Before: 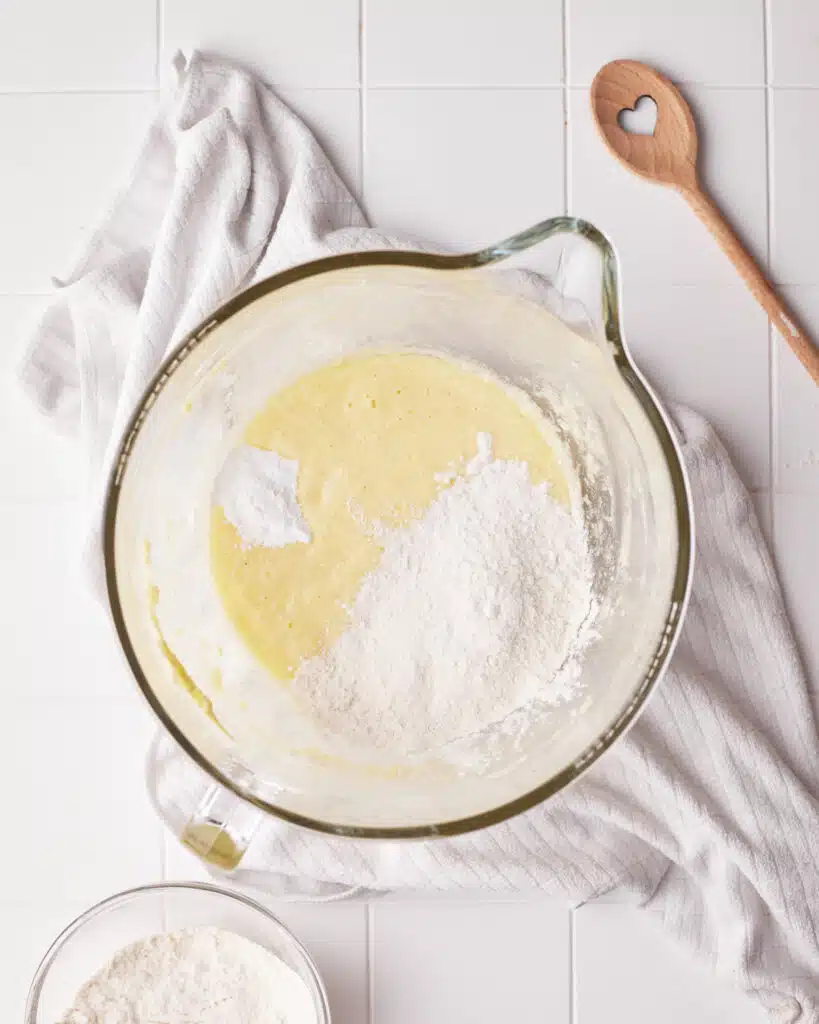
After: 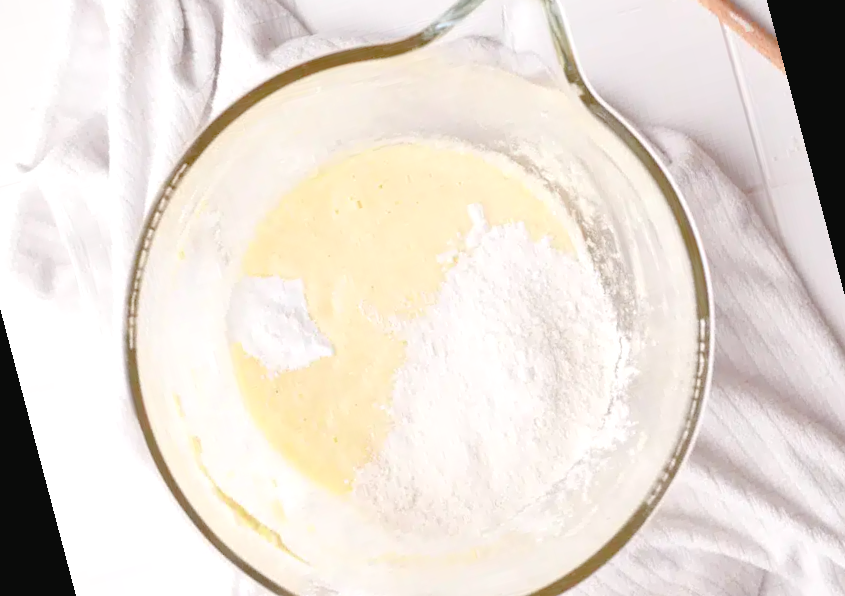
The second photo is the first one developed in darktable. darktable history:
exposure: black level correction 0, exposure 1.3 EV, compensate exposure bias true, compensate highlight preservation false
color balance rgb: shadows lift › chroma 1%, shadows lift › hue 113°, highlights gain › chroma 0.2%, highlights gain › hue 333°, perceptual saturation grading › global saturation 20%, perceptual saturation grading › highlights -50%, perceptual saturation grading › shadows 25%, contrast -30%
rotate and perspective: rotation -14.8°, crop left 0.1, crop right 0.903, crop top 0.25, crop bottom 0.748
